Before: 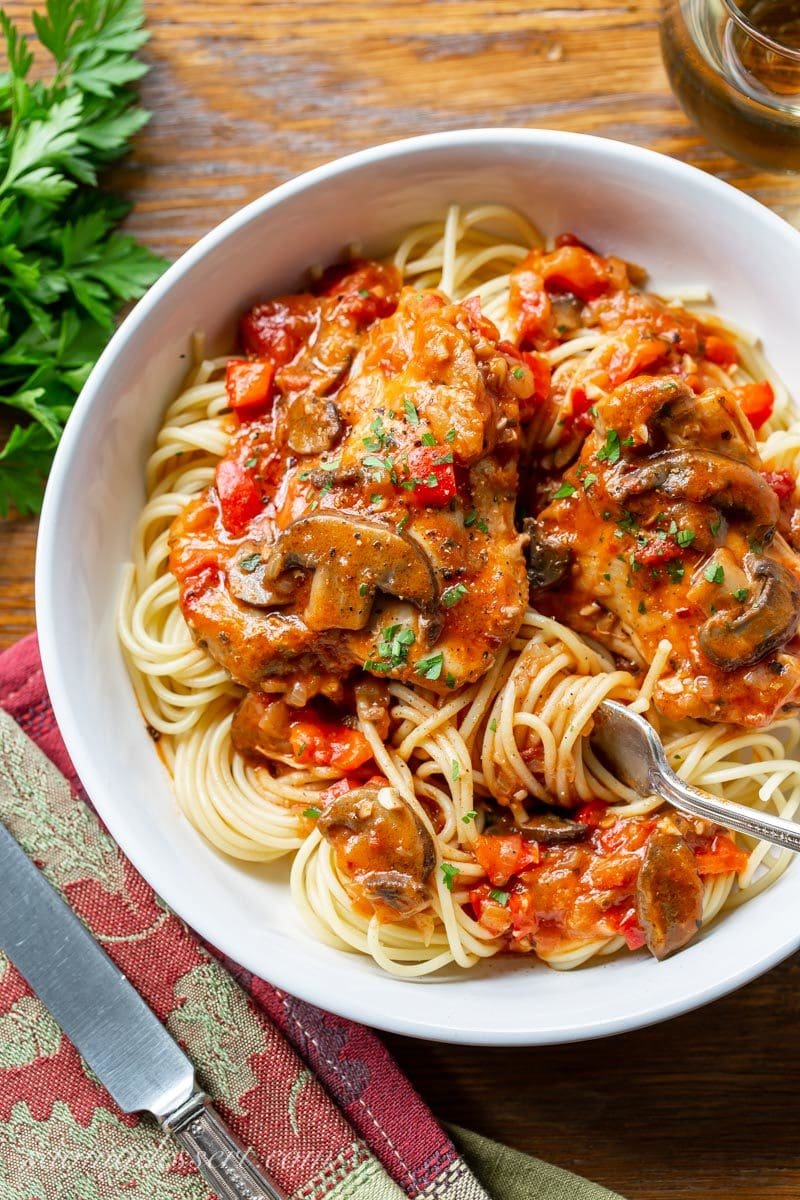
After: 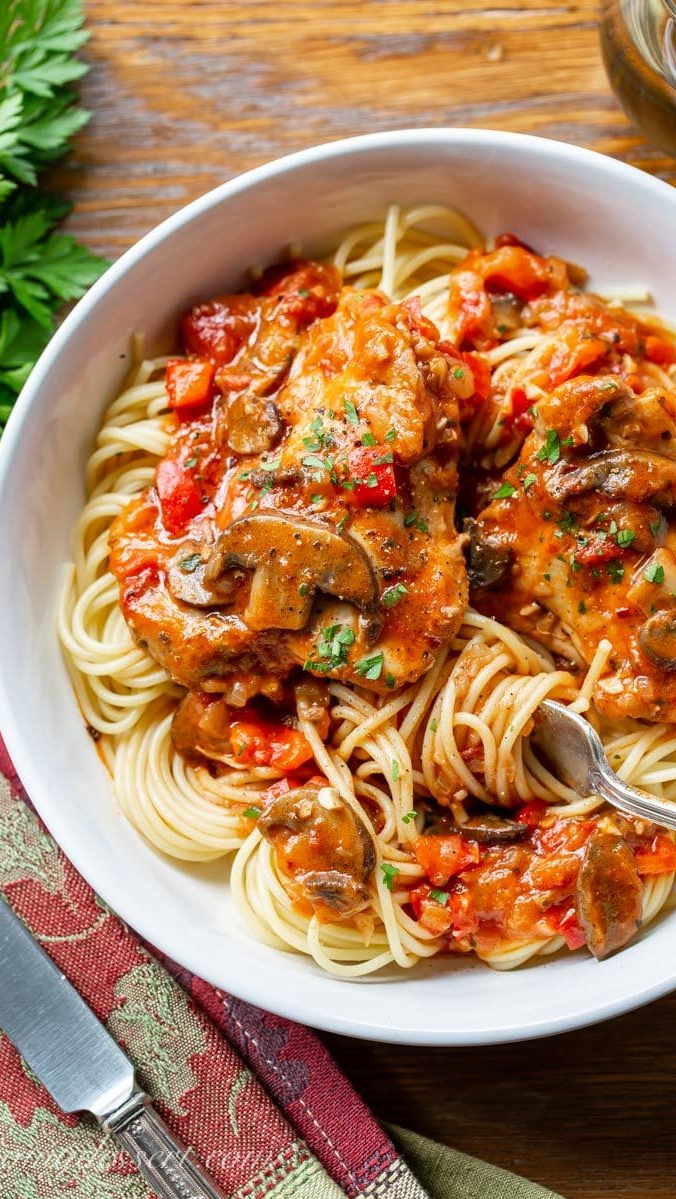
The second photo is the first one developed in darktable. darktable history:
crop: left 7.611%, right 7.803%
